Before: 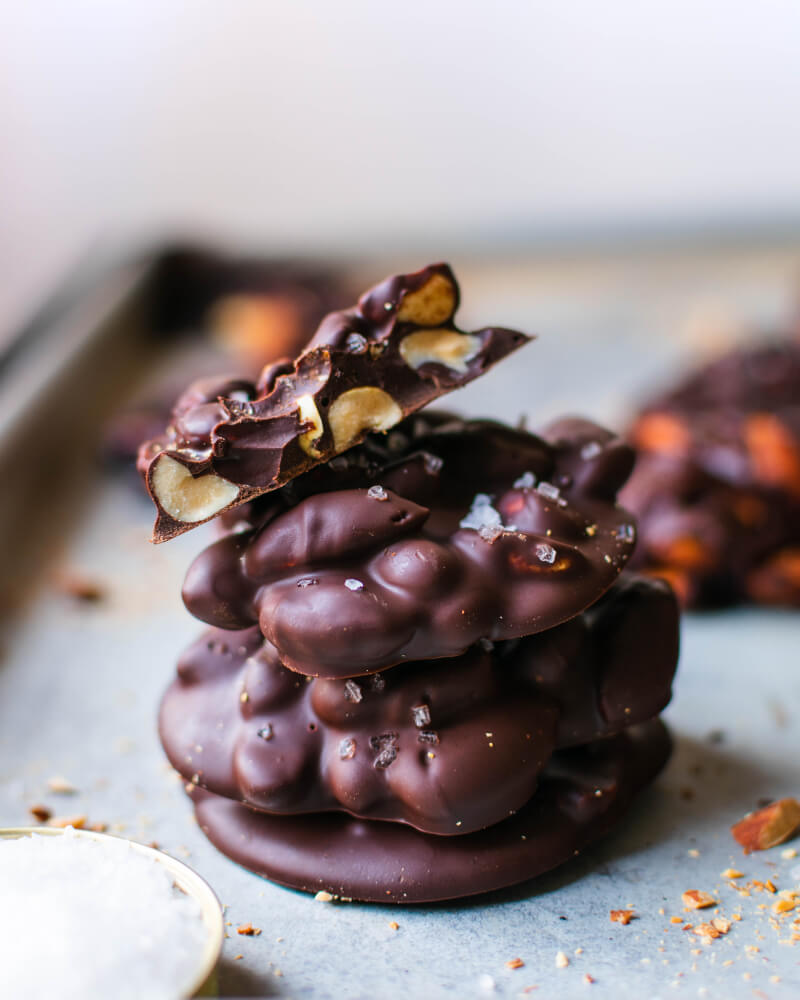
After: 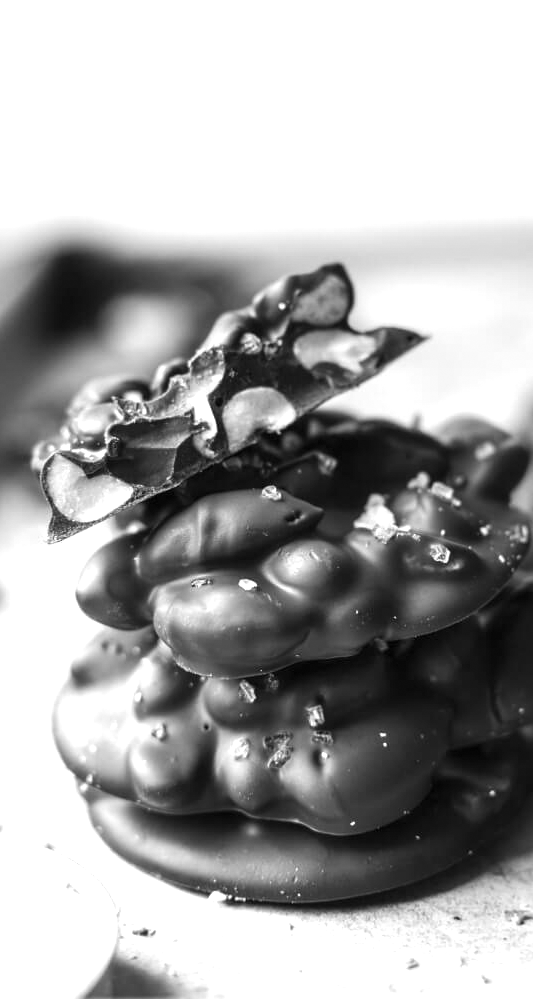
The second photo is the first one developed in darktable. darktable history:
grain: coarseness 0.81 ISO, strength 1.34%, mid-tones bias 0%
exposure: black level correction 0, exposure 0.877 EV, compensate exposure bias true, compensate highlight preservation false
crop and rotate: left 13.409%, right 19.924%
monochrome: on, module defaults
